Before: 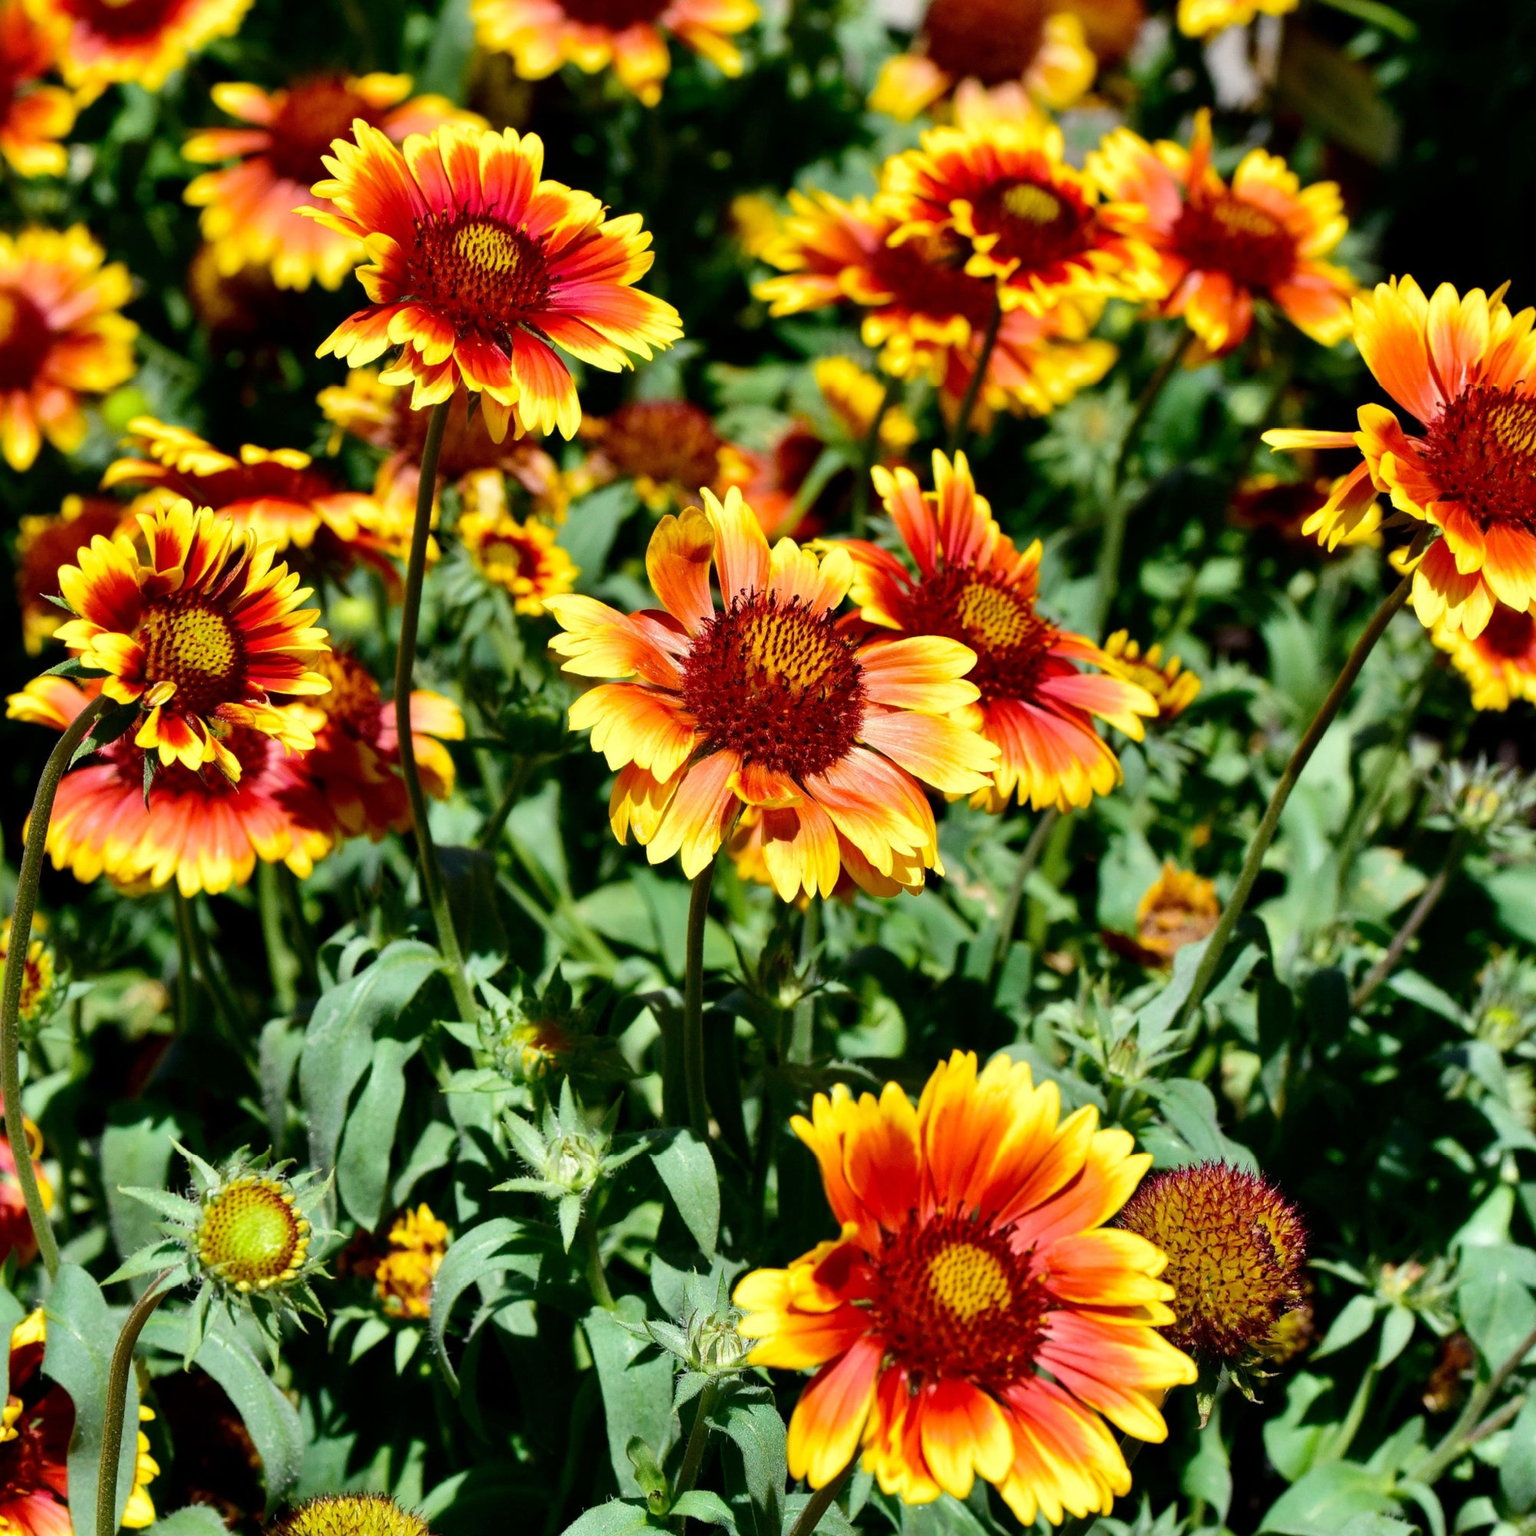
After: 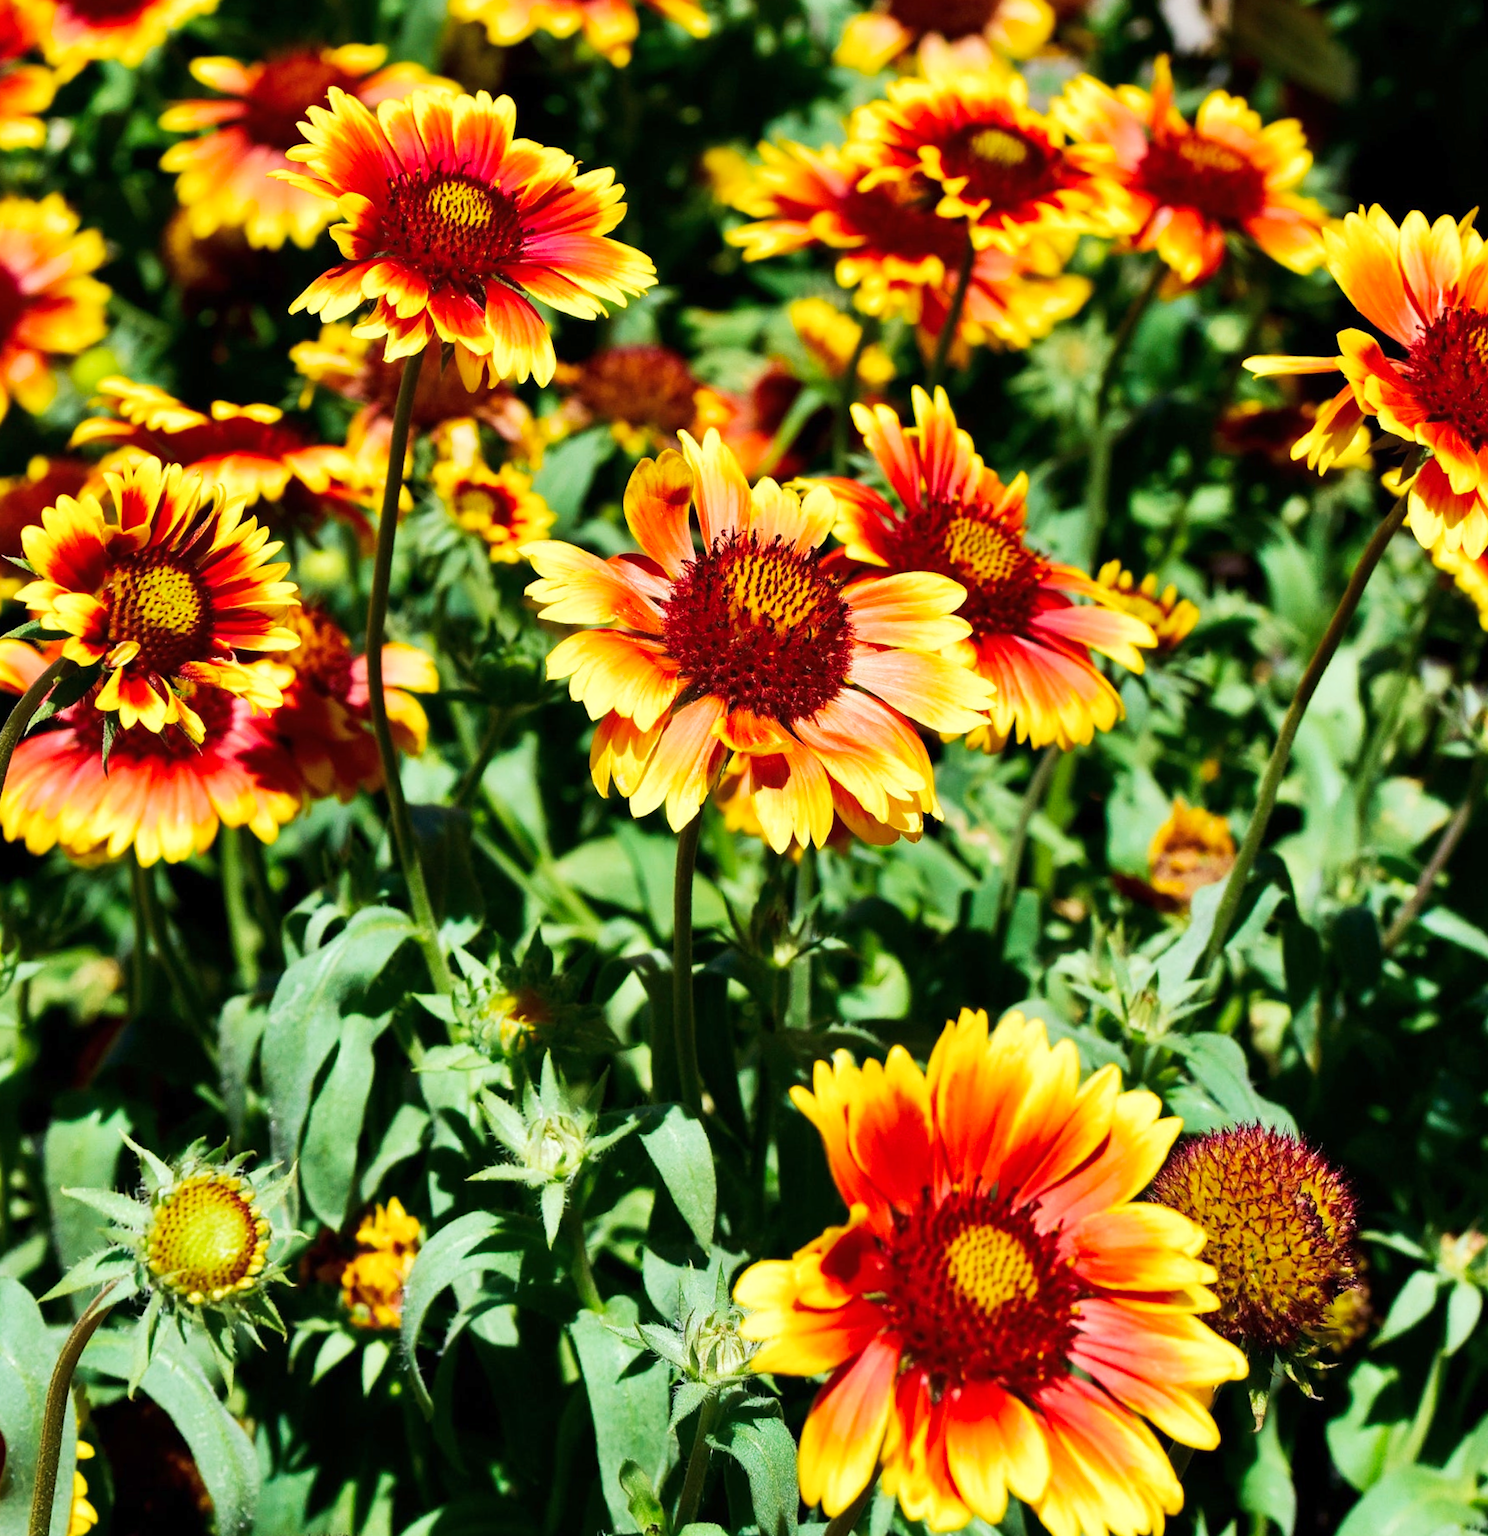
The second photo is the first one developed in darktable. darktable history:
rotate and perspective: rotation -1.68°, lens shift (vertical) -0.146, crop left 0.049, crop right 0.912, crop top 0.032, crop bottom 0.96
velvia: on, module defaults
tone curve: curves: ch0 [(0, 0) (0.003, 0.006) (0.011, 0.015) (0.025, 0.032) (0.044, 0.054) (0.069, 0.079) (0.1, 0.111) (0.136, 0.146) (0.177, 0.186) (0.224, 0.229) (0.277, 0.286) (0.335, 0.348) (0.399, 0.426) (0.468, 0.514) (0.543, 0.609) (0.623, 0.706) (0.709, 0.789) (0.801, 0.862) (0.898, 0.926) (1, 1)], preserve colors none
